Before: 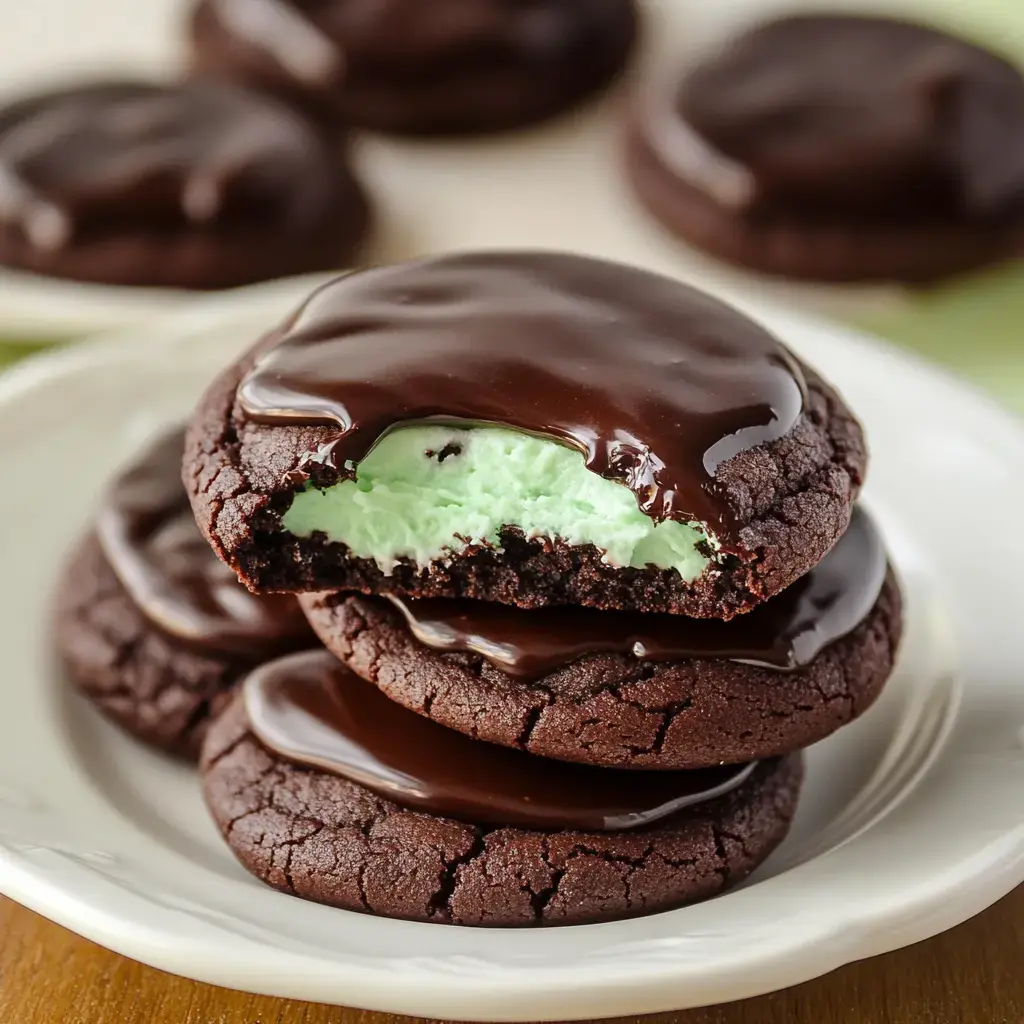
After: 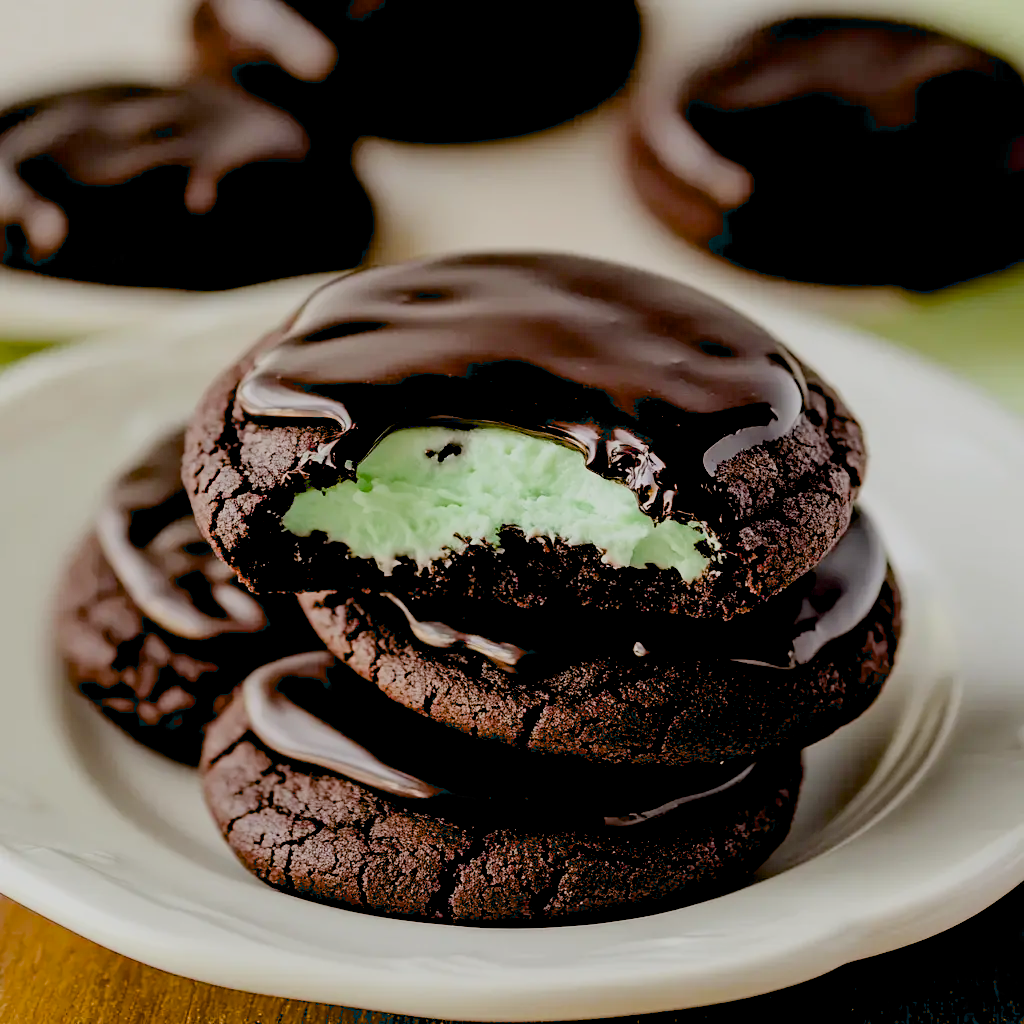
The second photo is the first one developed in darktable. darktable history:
filmic rgb: black relative exposure -7.65 EV, white relative exposure 4.56 EV, hardness 3.61
exposure: black level correction 0.049, exposure 0.014 EV, compensate exposure bias true, compensate highlight preservation false
